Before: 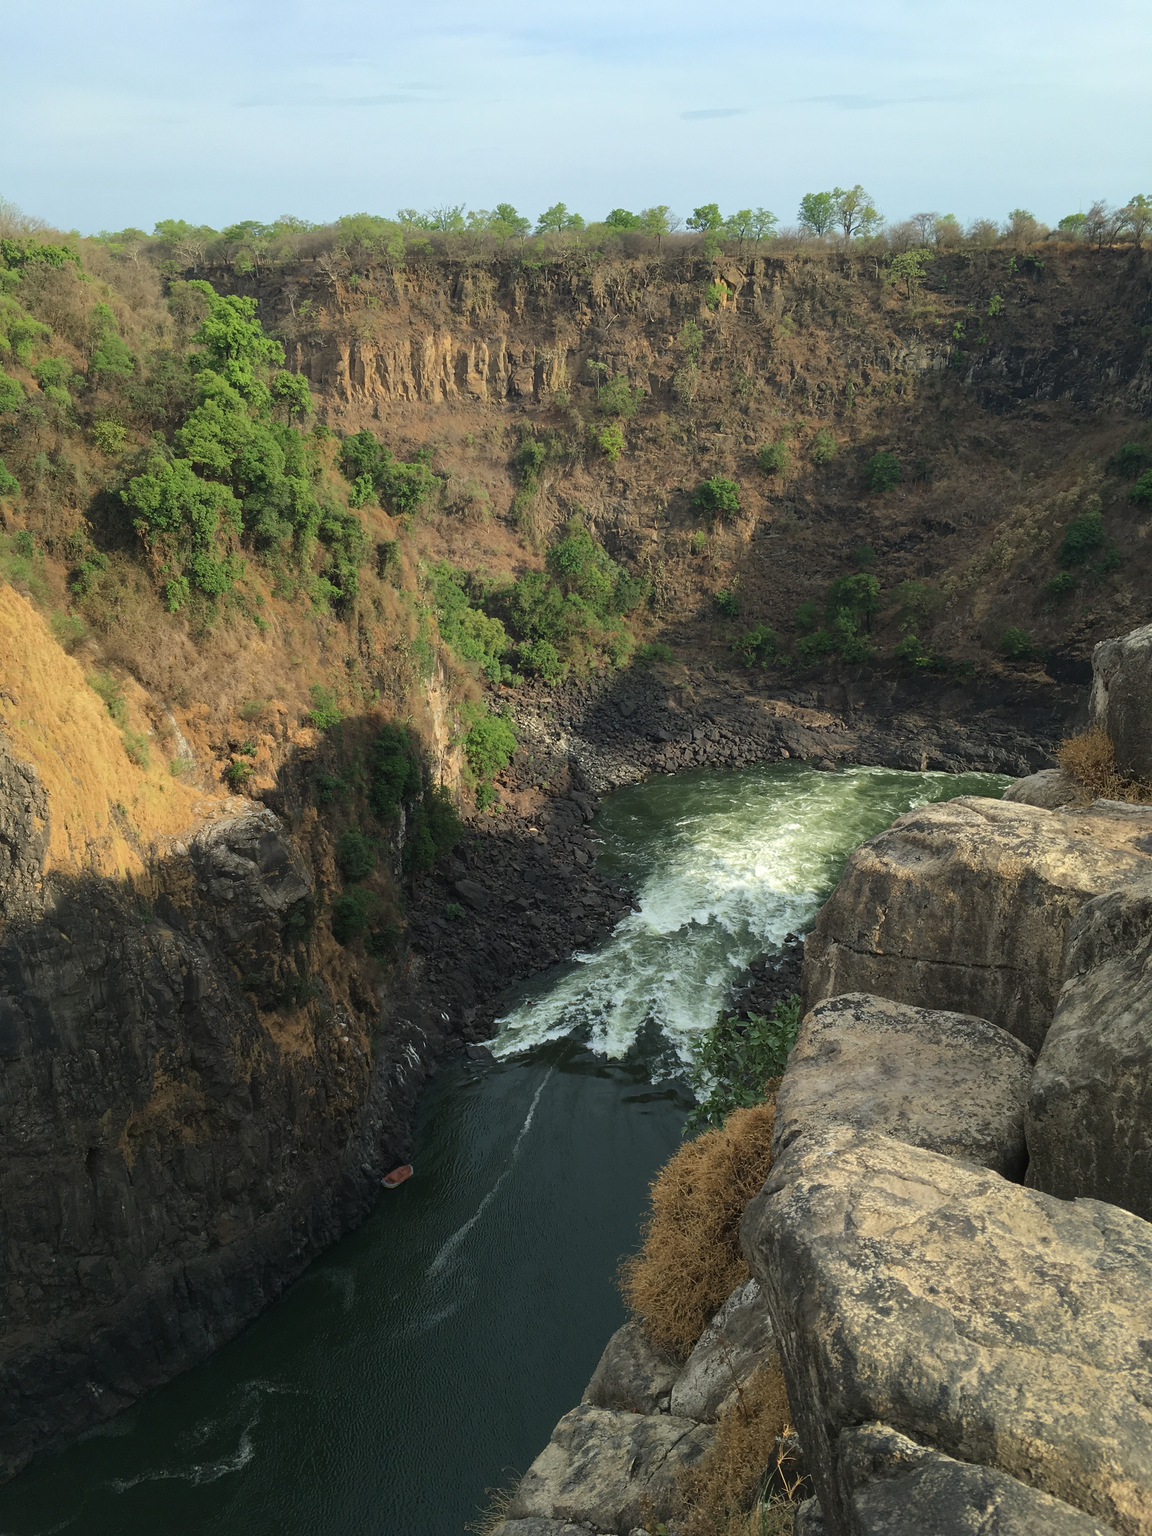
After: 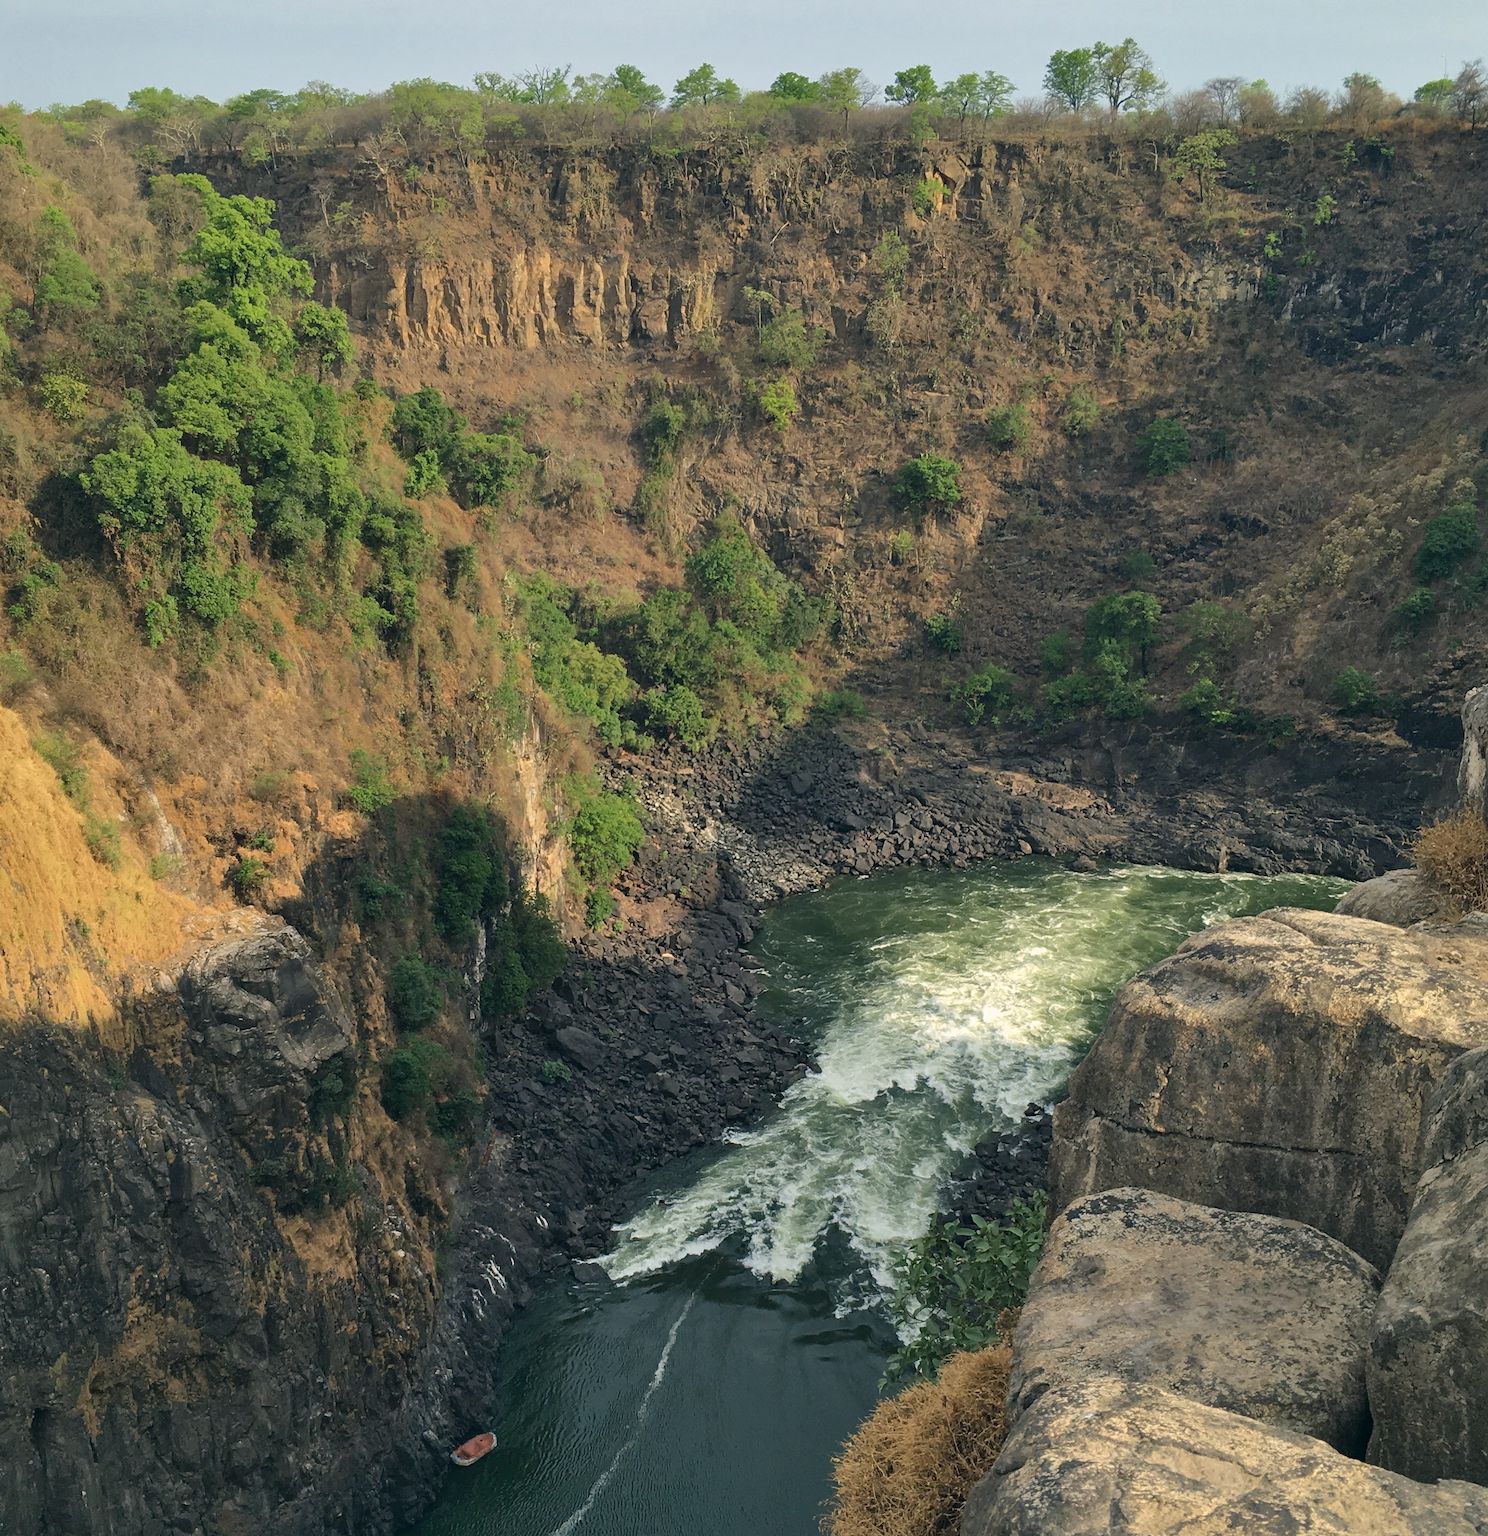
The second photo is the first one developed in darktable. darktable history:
color correction: highlights a* 5.38, highlights b* 5.3, shadows a* -4.26, shadows b* -5.11
shadows and highlights: low approximation 0.01, soften with gaussian
crop: left 5.596%, top 10.314%, right 3.534%, bottom 19.395%
